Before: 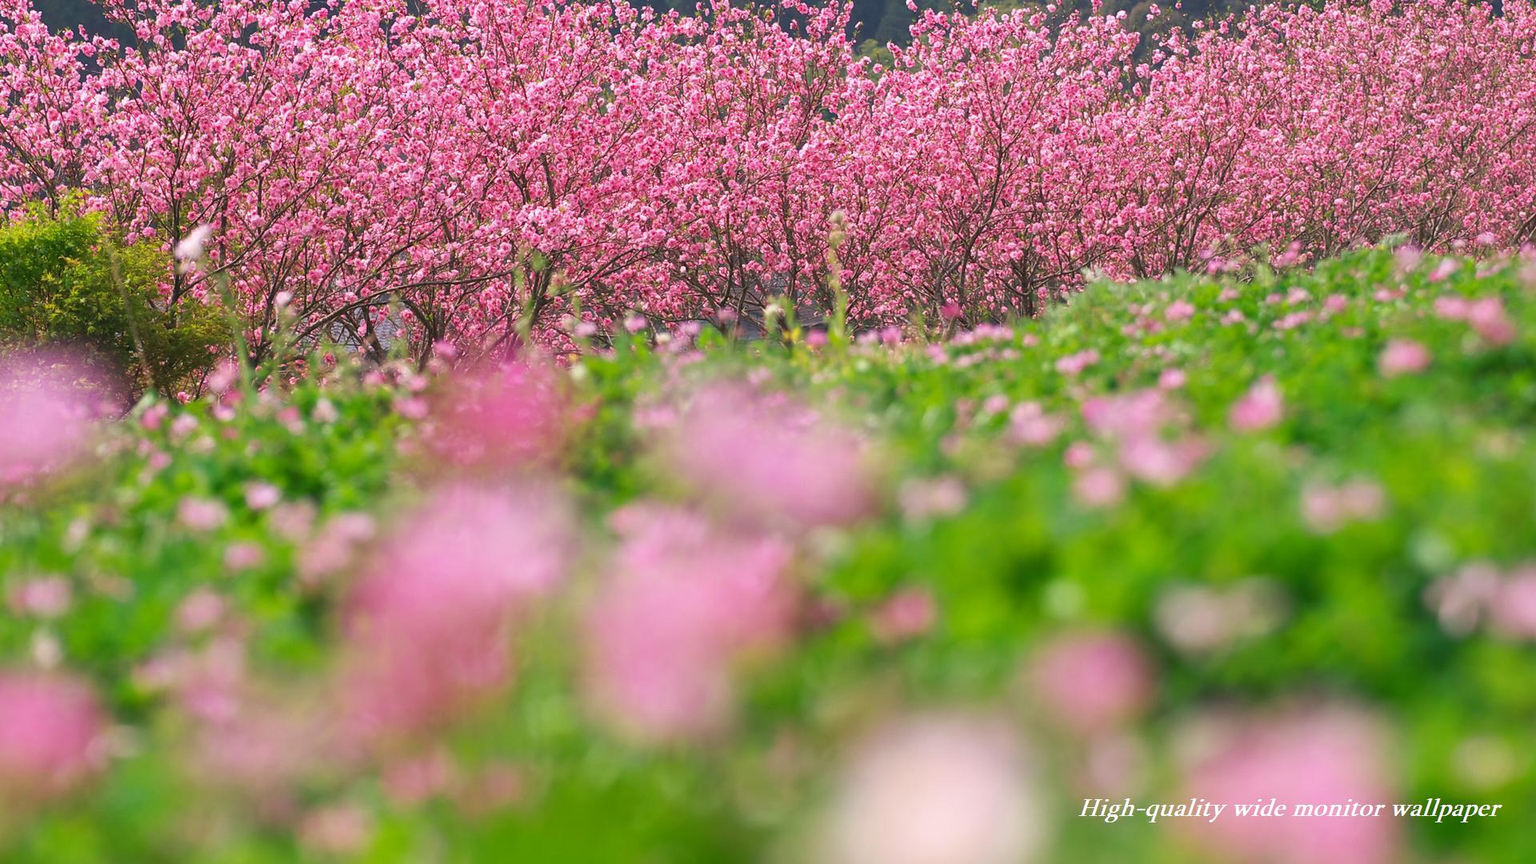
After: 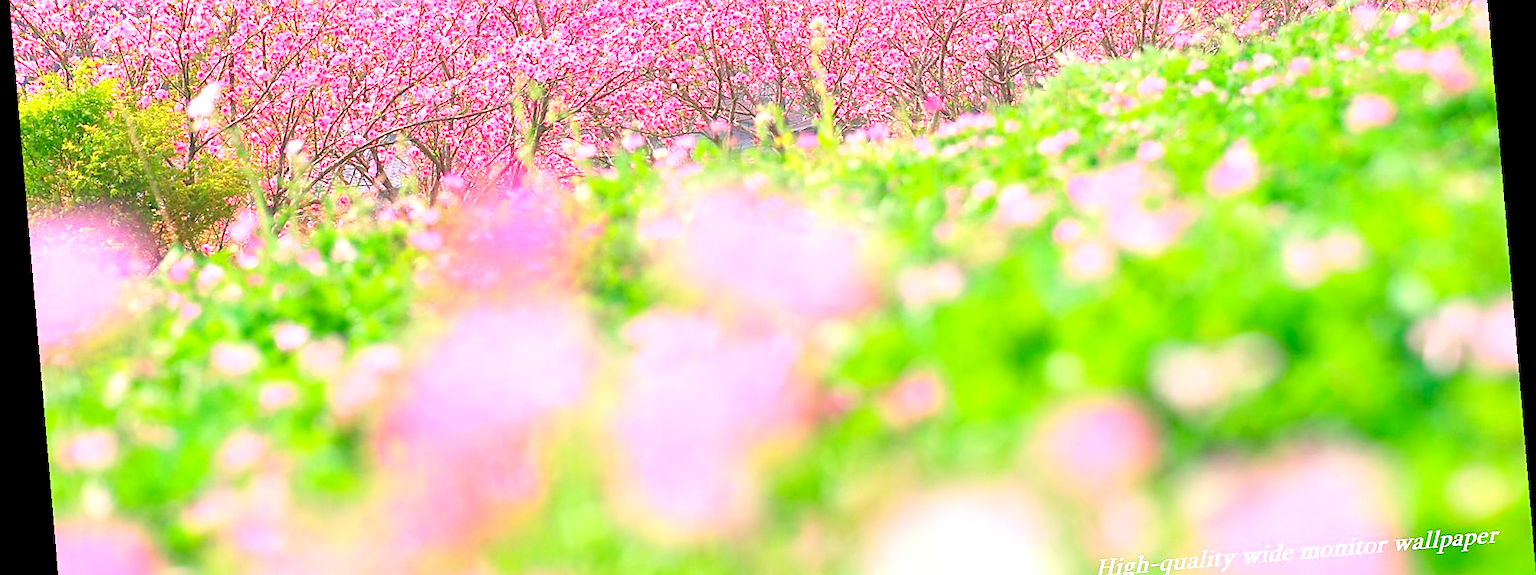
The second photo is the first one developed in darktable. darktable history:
contrast brightness saturation: contrast 0.2, brightness 0.15, saturation 0.14
sharpen: on, module defaults
rotate and perspective: rotation -4.86°, automatic cropping off
crop and rotate: top 25.357%, bottom 13.942%
levels: levels [0.008, 0.318, 0.836]
